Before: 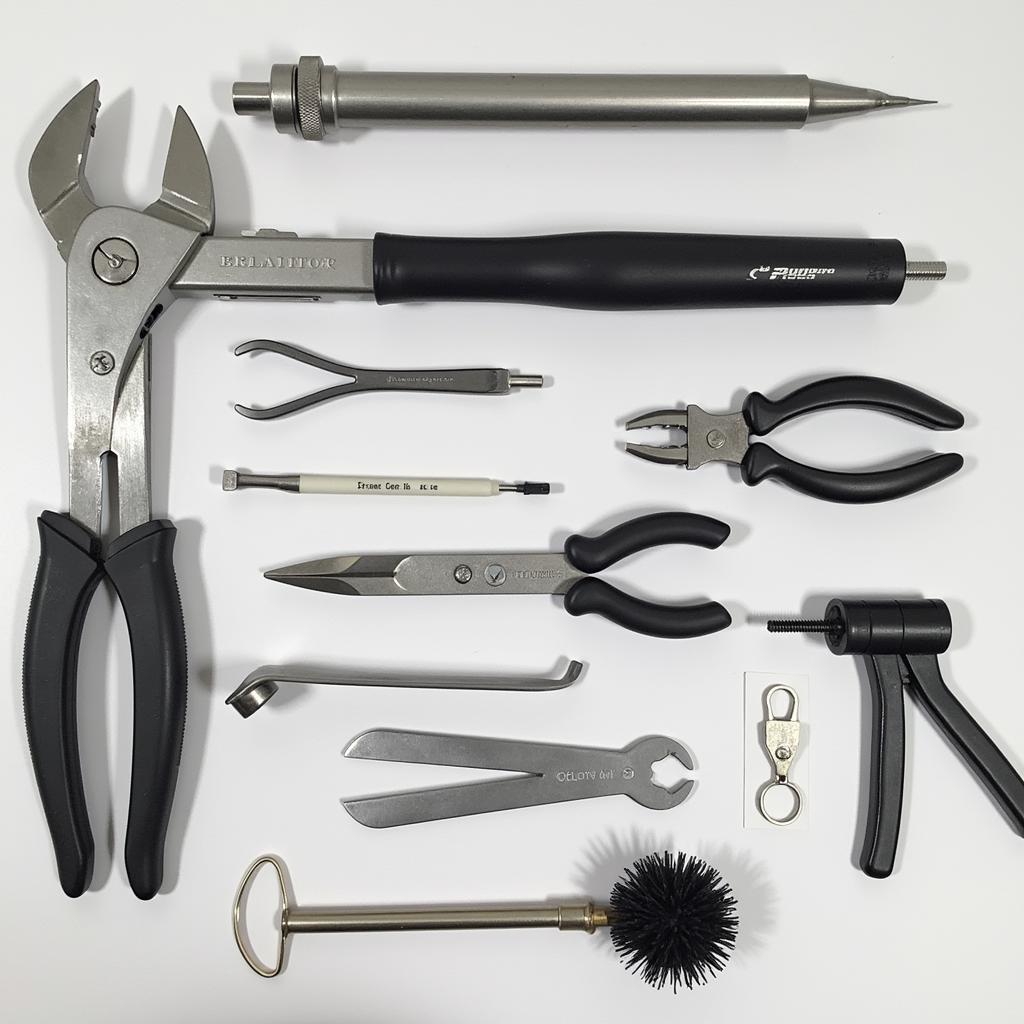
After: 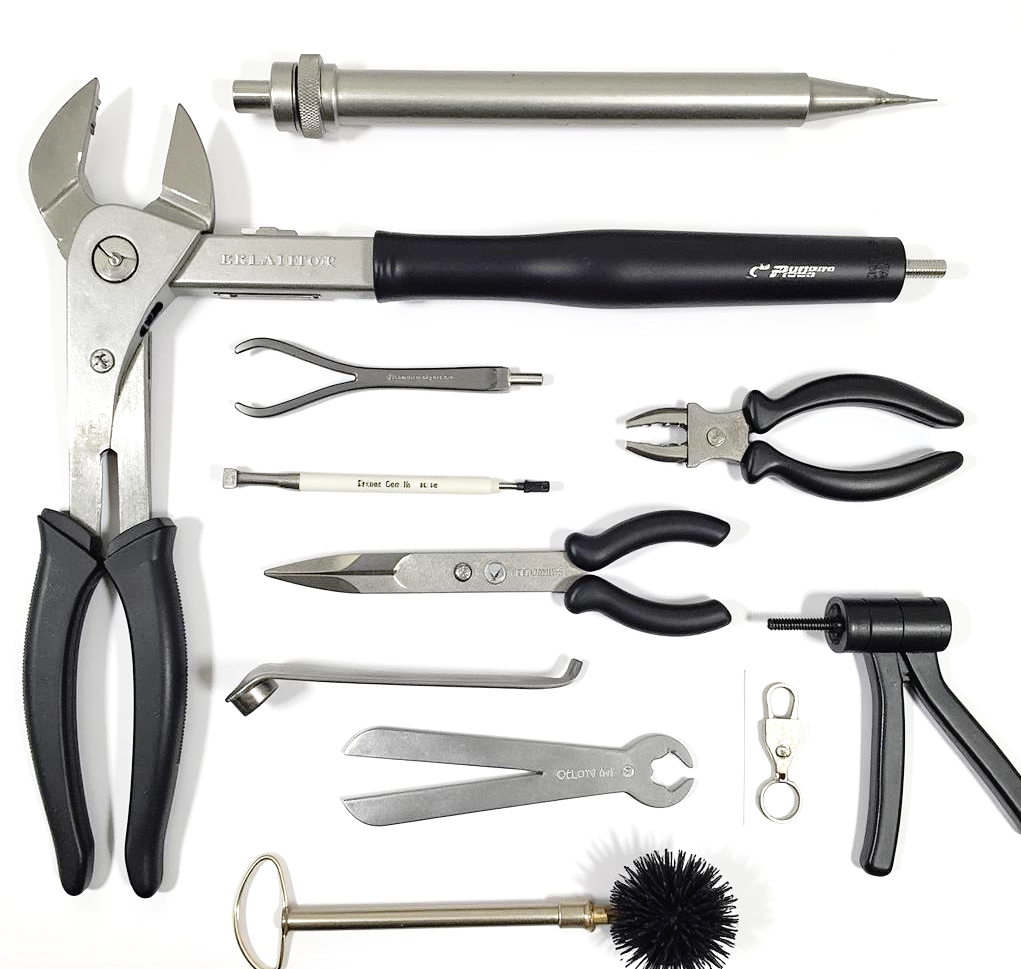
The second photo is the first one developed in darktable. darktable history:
exposure: black level correction 0, exposure 0.698 EV, compensate highlight preservation false
tone curve: curves: ch0 [(0.014, 0.013) (0.088, 0.043) (0.208, 0.176) (0.257, 0.267) (0.406, 0.483) (0.489, 0.556) (0.667, 0.73) (0.793, 0.851) (0.994, 0.974)]; ch1 [(0, 0) (0.161, 0.092) (0.35, 0.33) (0.392, 0.392) (0.457, 0.467) (0.505, 0.497) (0.537, 0.518) (0.553, 0.53) (0.58, 0.567) (0.739, 0.697) (1, 1)]; ch2 [(0, 0) (0.346, 0.362) (0.448, 0.419) (0.502, 0.499) (0.533, 0.517) (0.556, 0.533) (0.629, 0.619) (0.717, 0.678) (1, 1)], preserve colors none
crop: top 0.279%, right 0.254%, bottom 5.025%
